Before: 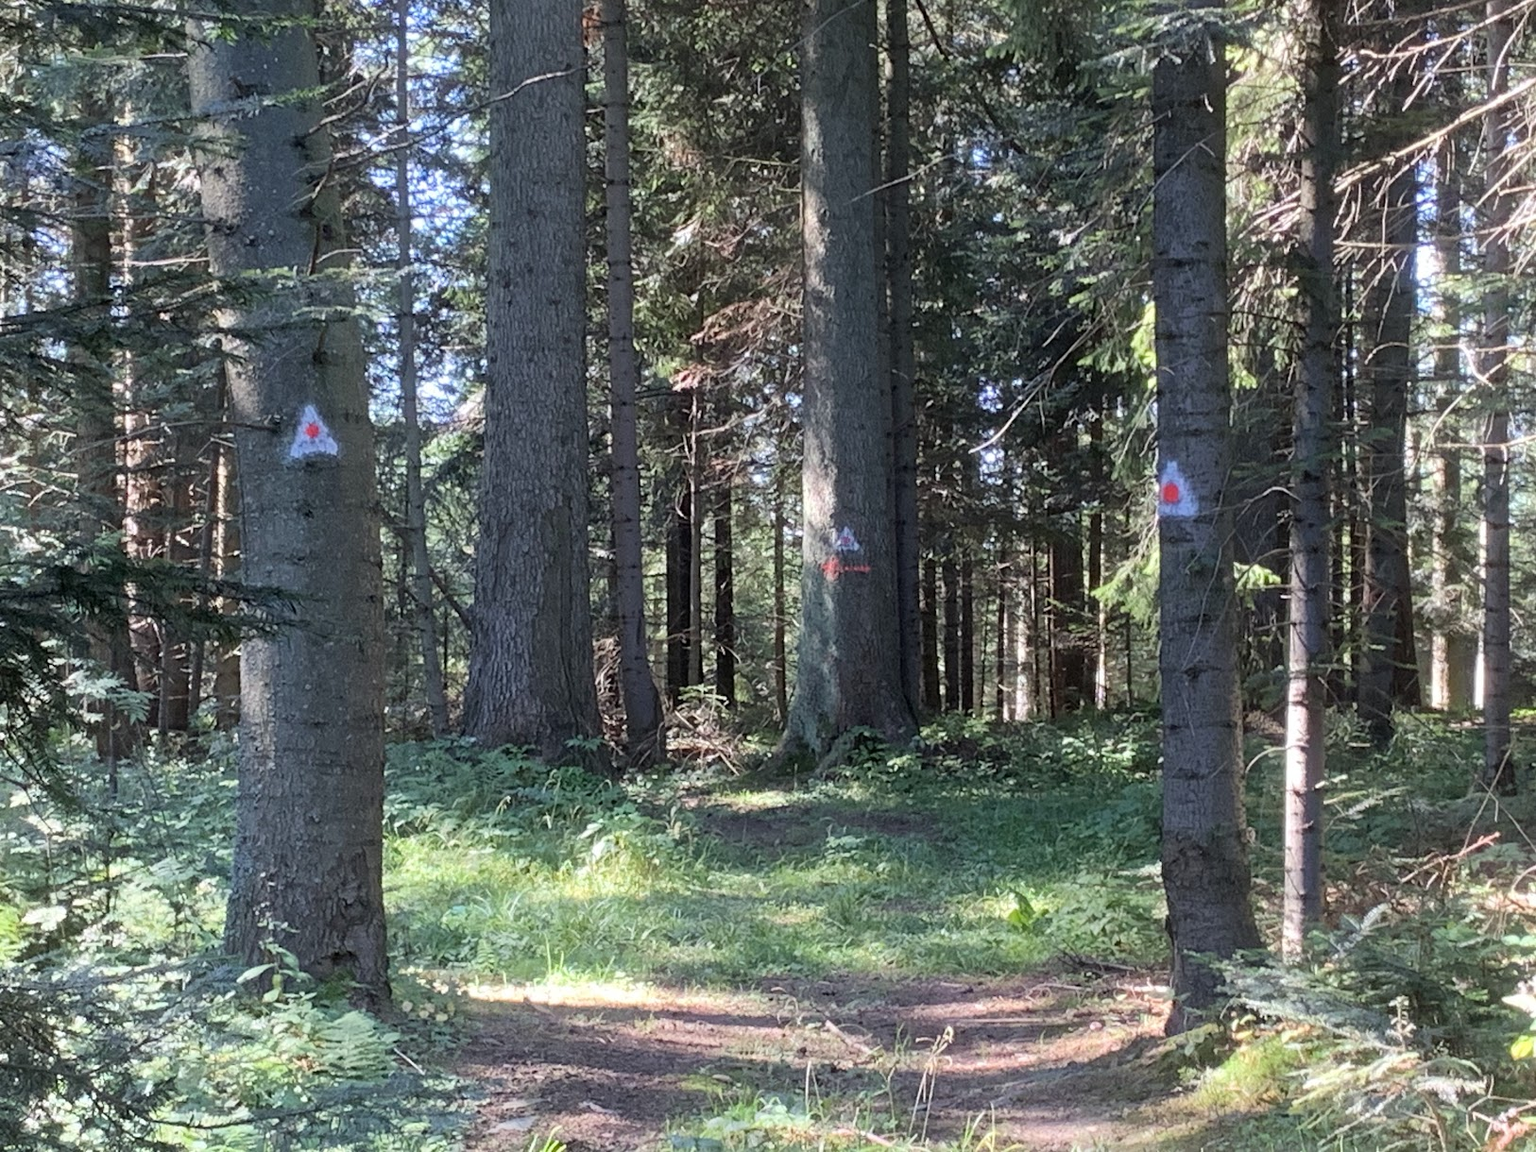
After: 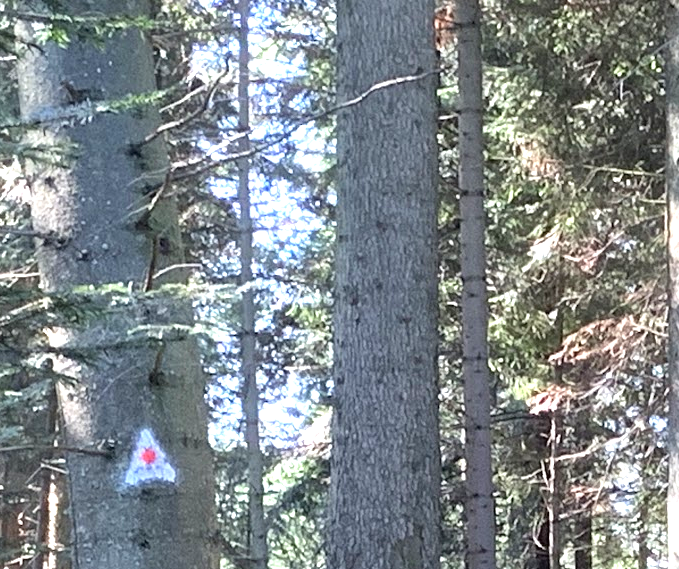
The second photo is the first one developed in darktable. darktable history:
crop and rotate: left 11.244%, top 0.059%, right 46.984%, bottom 53.288%
exposure: black level correction 0, exposure 1.19 EV, compensate highlight preservation false
